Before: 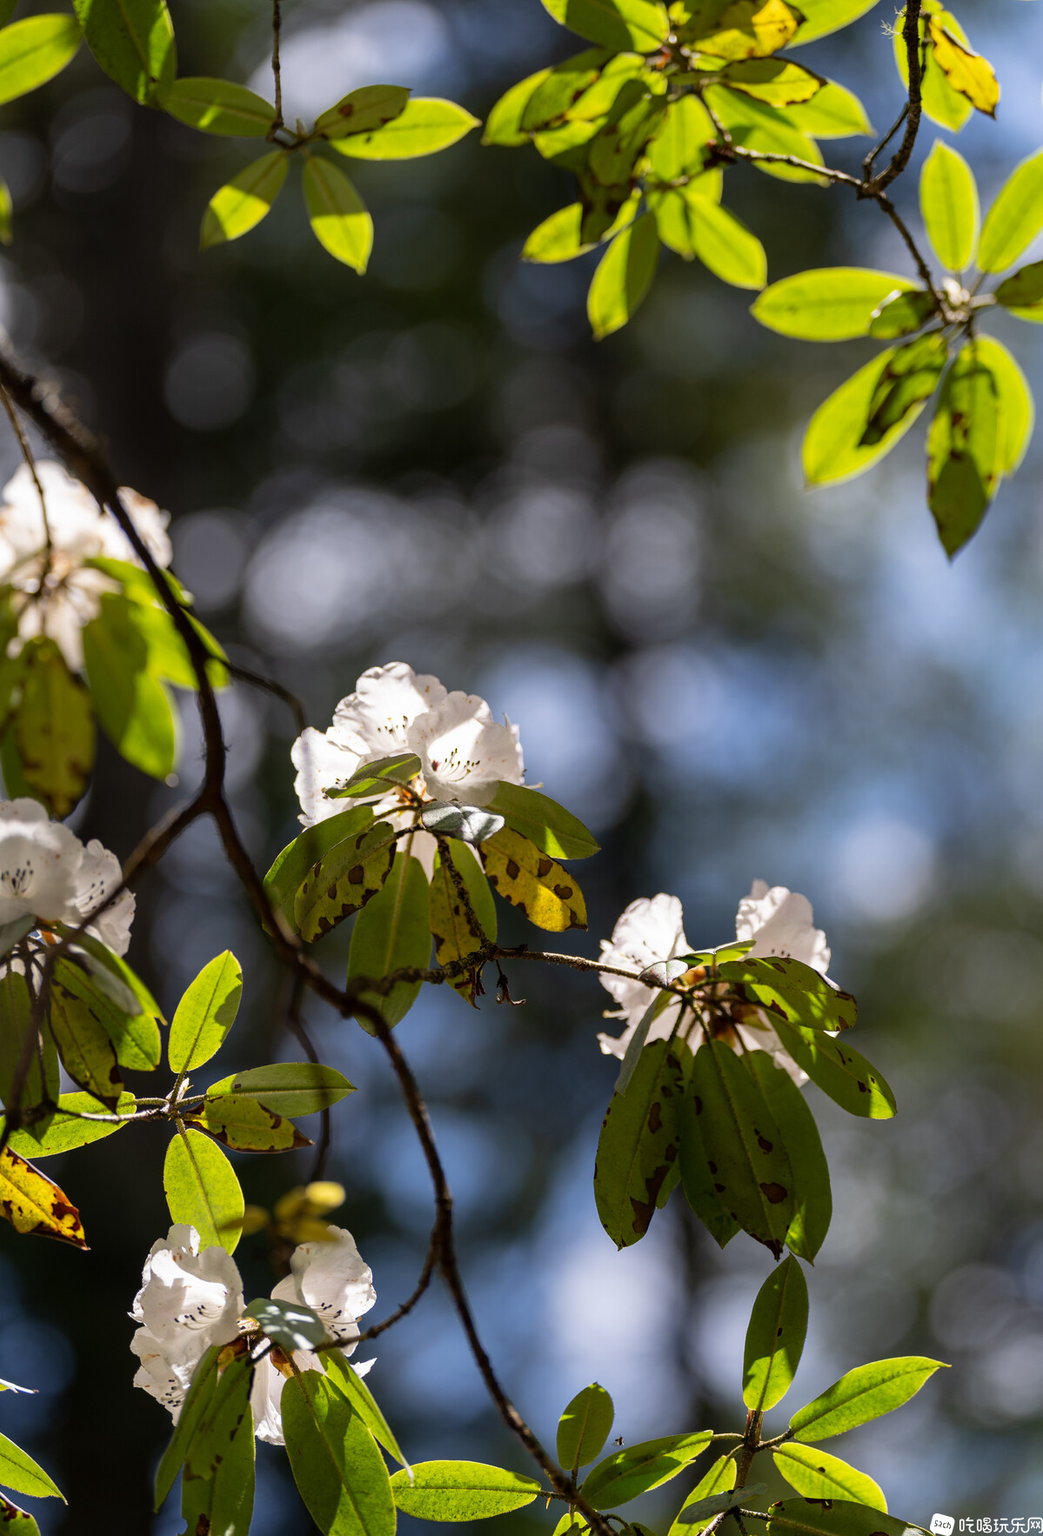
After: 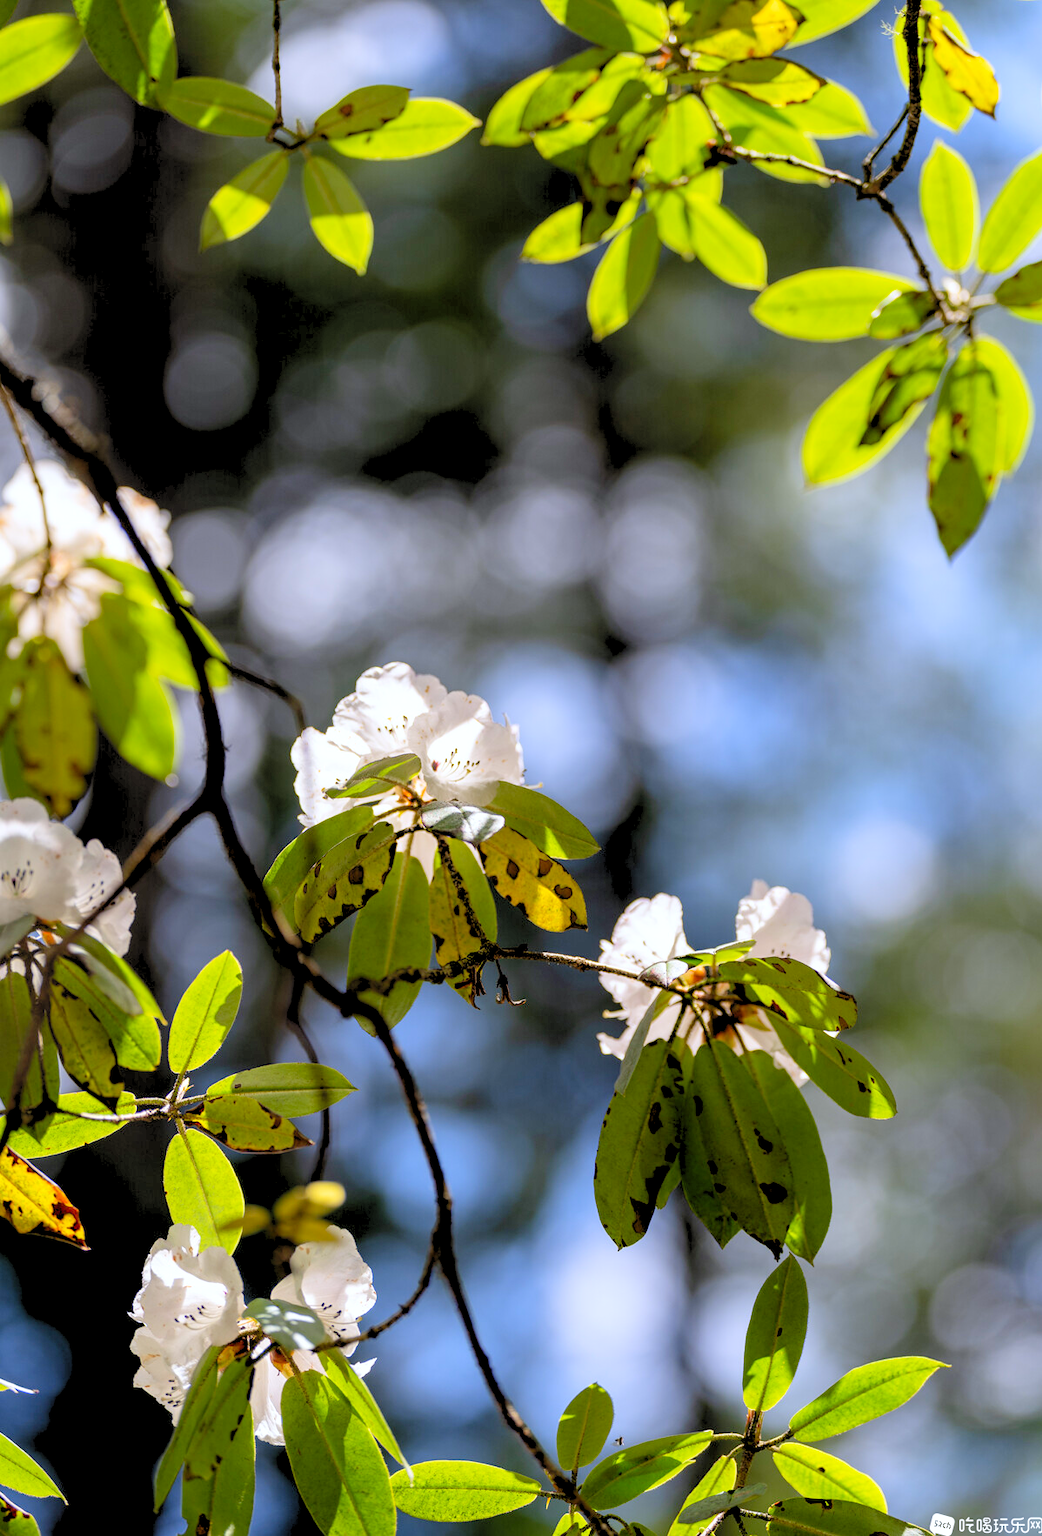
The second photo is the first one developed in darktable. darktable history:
levels: levels [0.072, 0.414, 0.976]
white balance: red 0.974, blue 1.044
